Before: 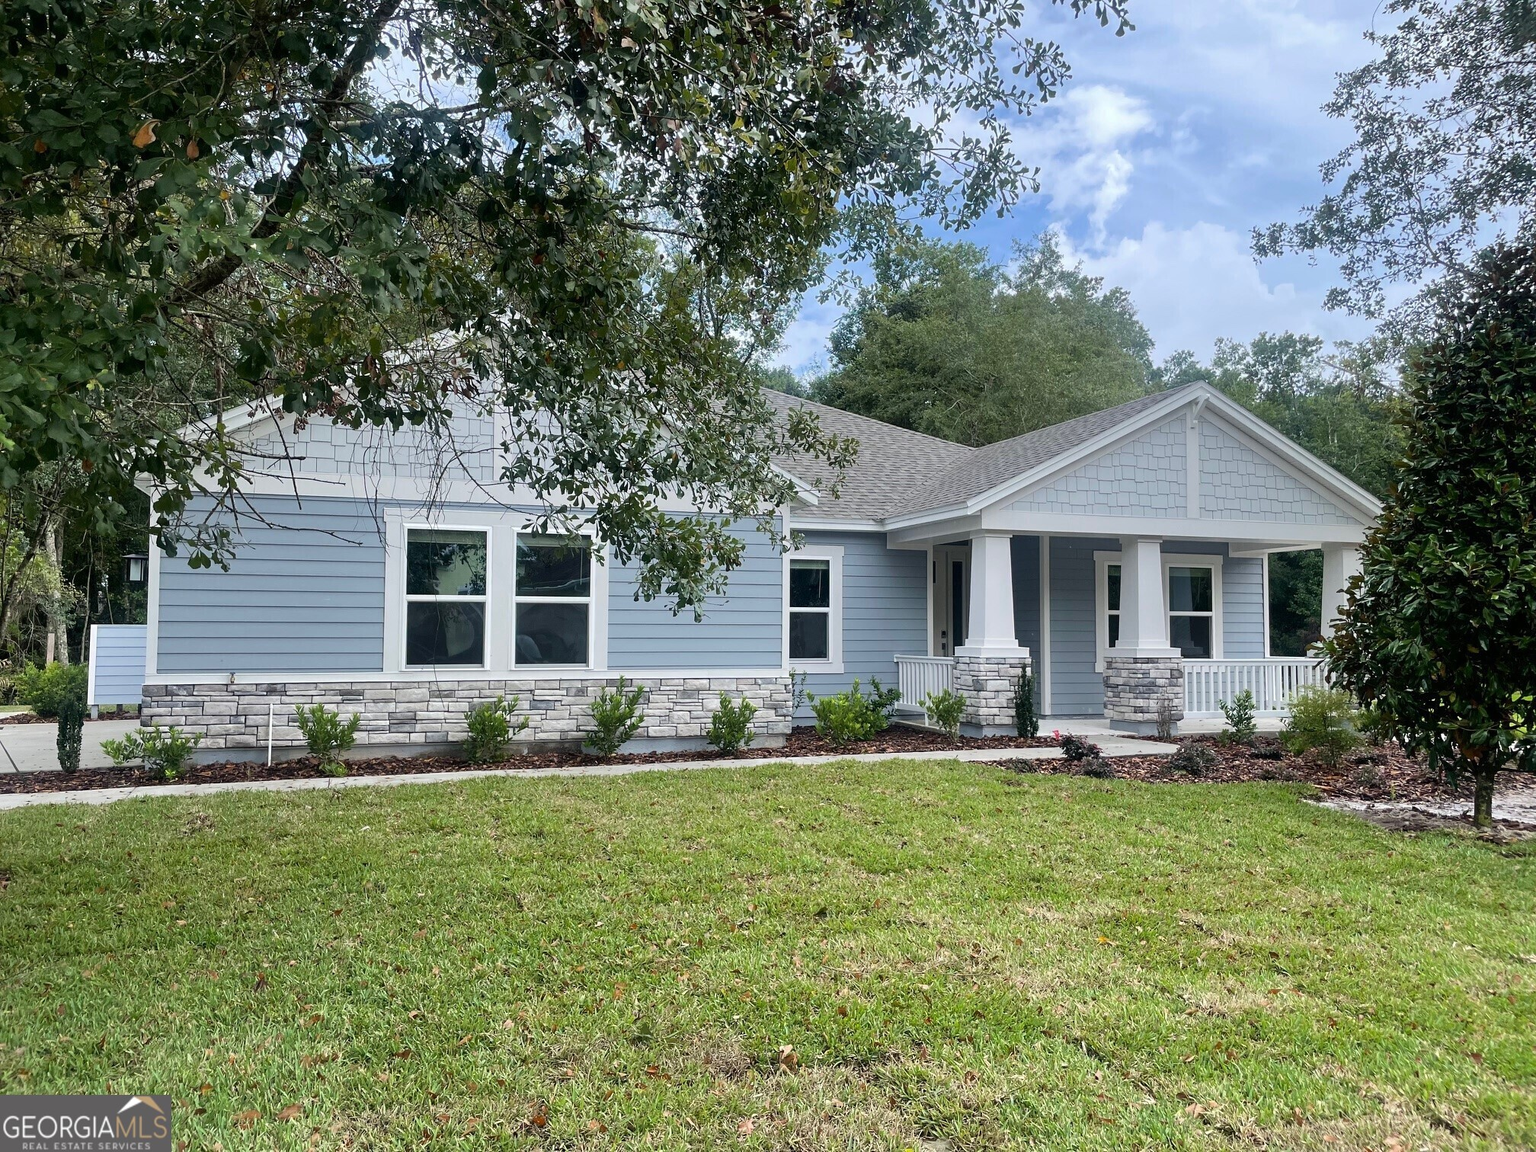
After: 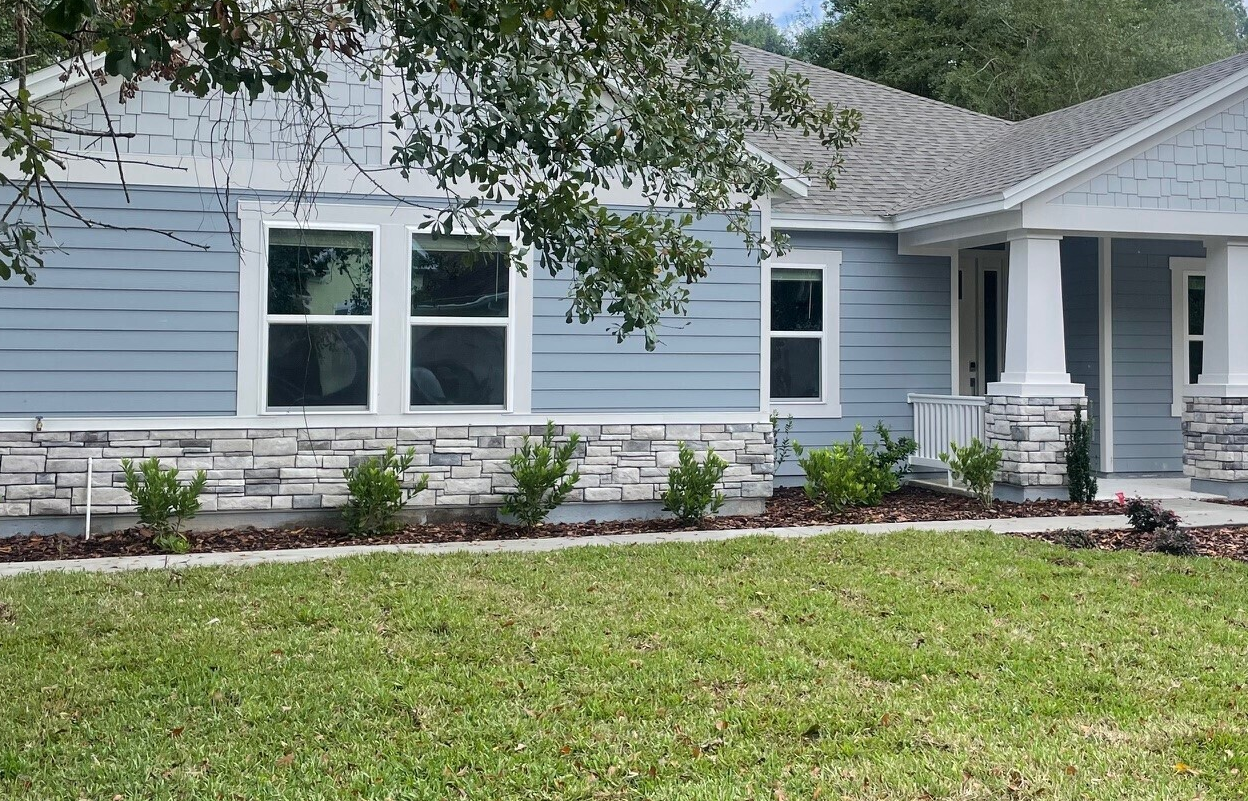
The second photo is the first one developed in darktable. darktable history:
crop: left 13.237%, top 30.866%, right 24.561%, bottom 15.962%
